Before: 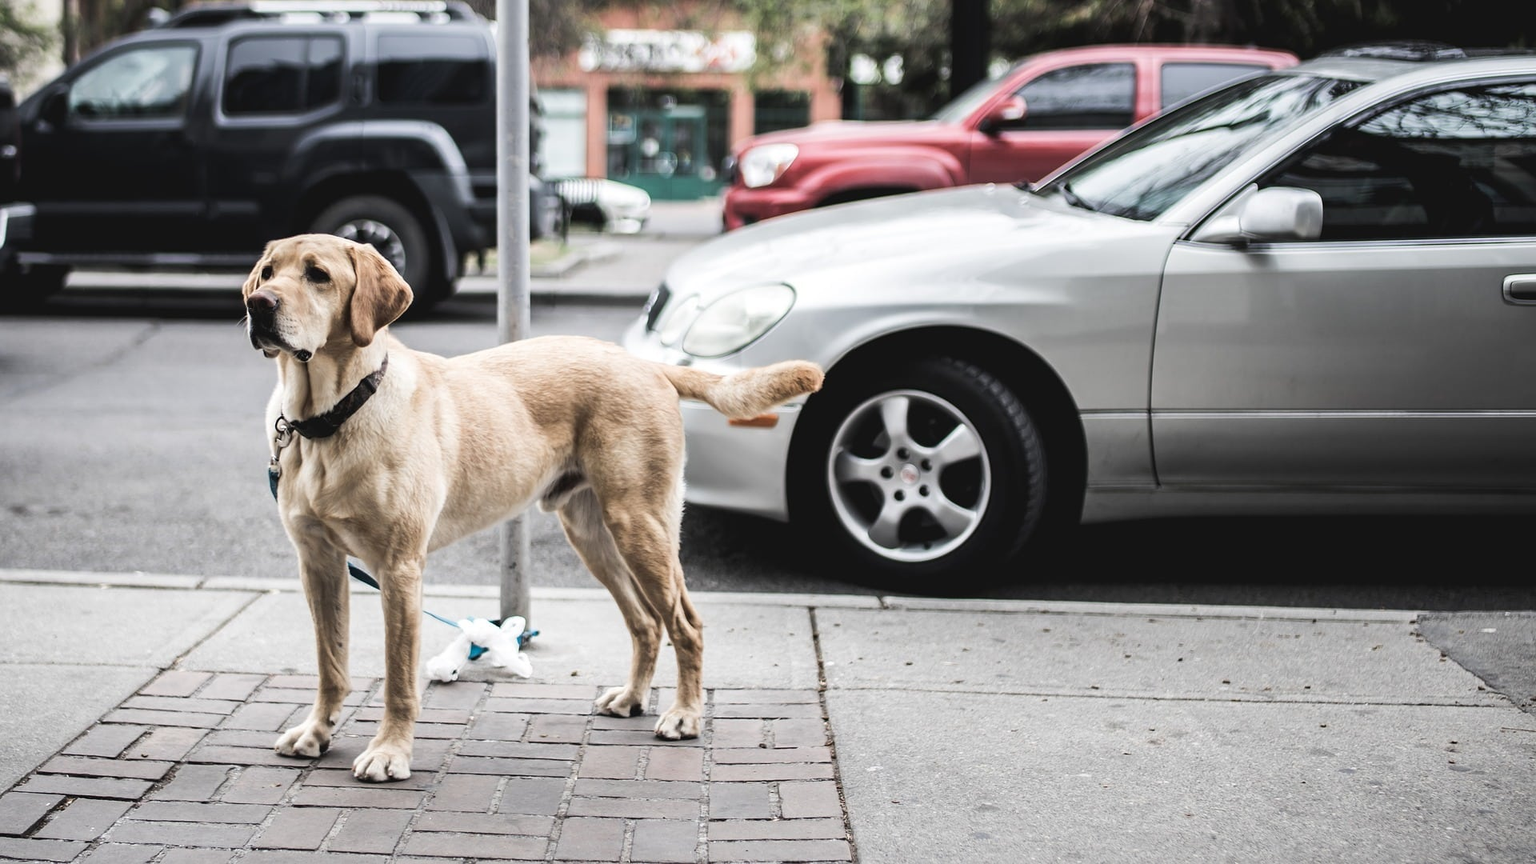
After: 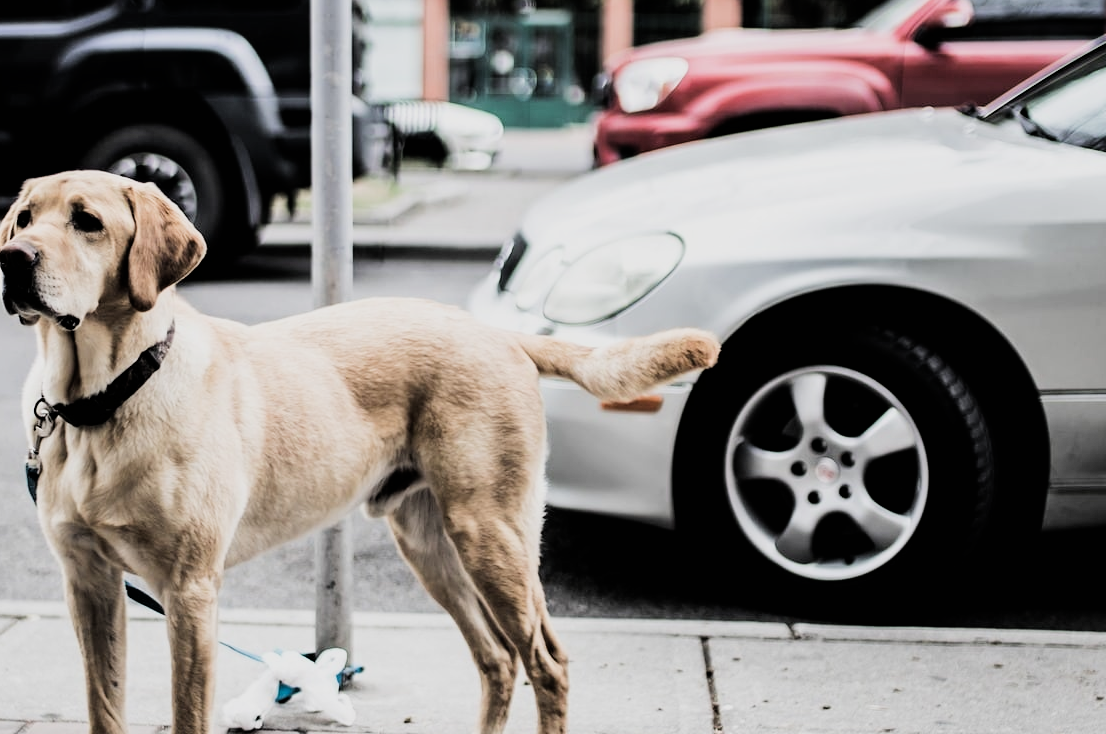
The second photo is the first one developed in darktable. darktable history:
filmic rgb: black relative exposure -5.11 EV, white relative exposure 3.99 EV, hardness 2.89, contrast 1.401, highlights saturation mix -29.9%
crop: left 16.182%, top 11.313%, right 26.164%, bottom 20.687%
shadows and highlights: shadows 36.51, highlights -27.2, soften with gaussian
